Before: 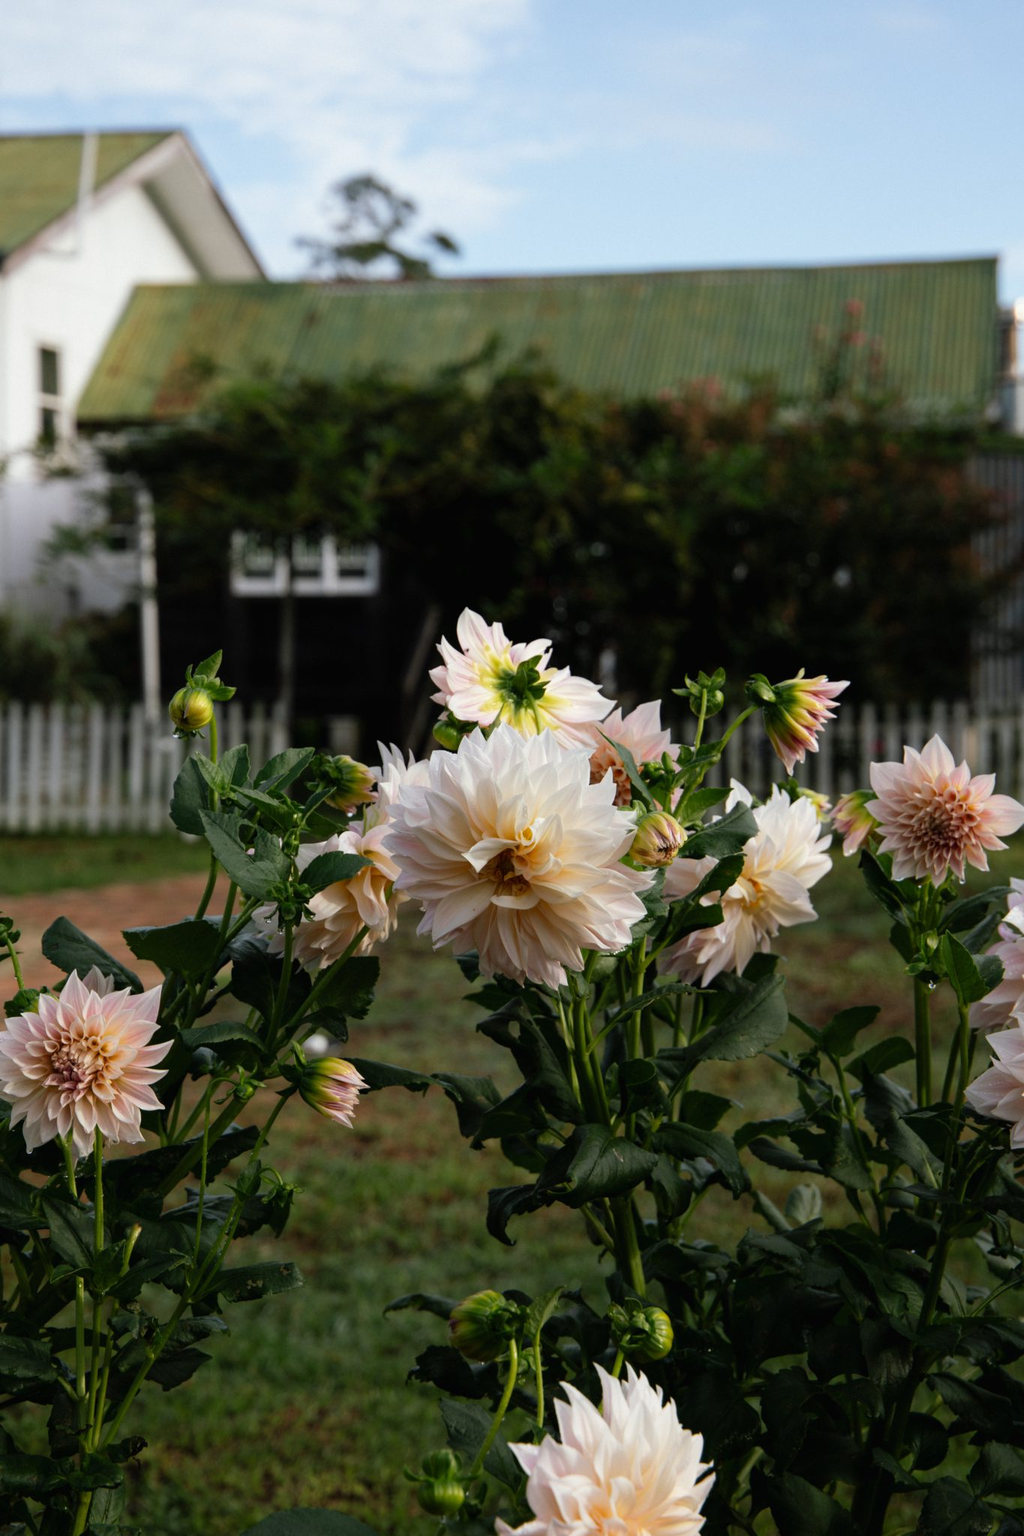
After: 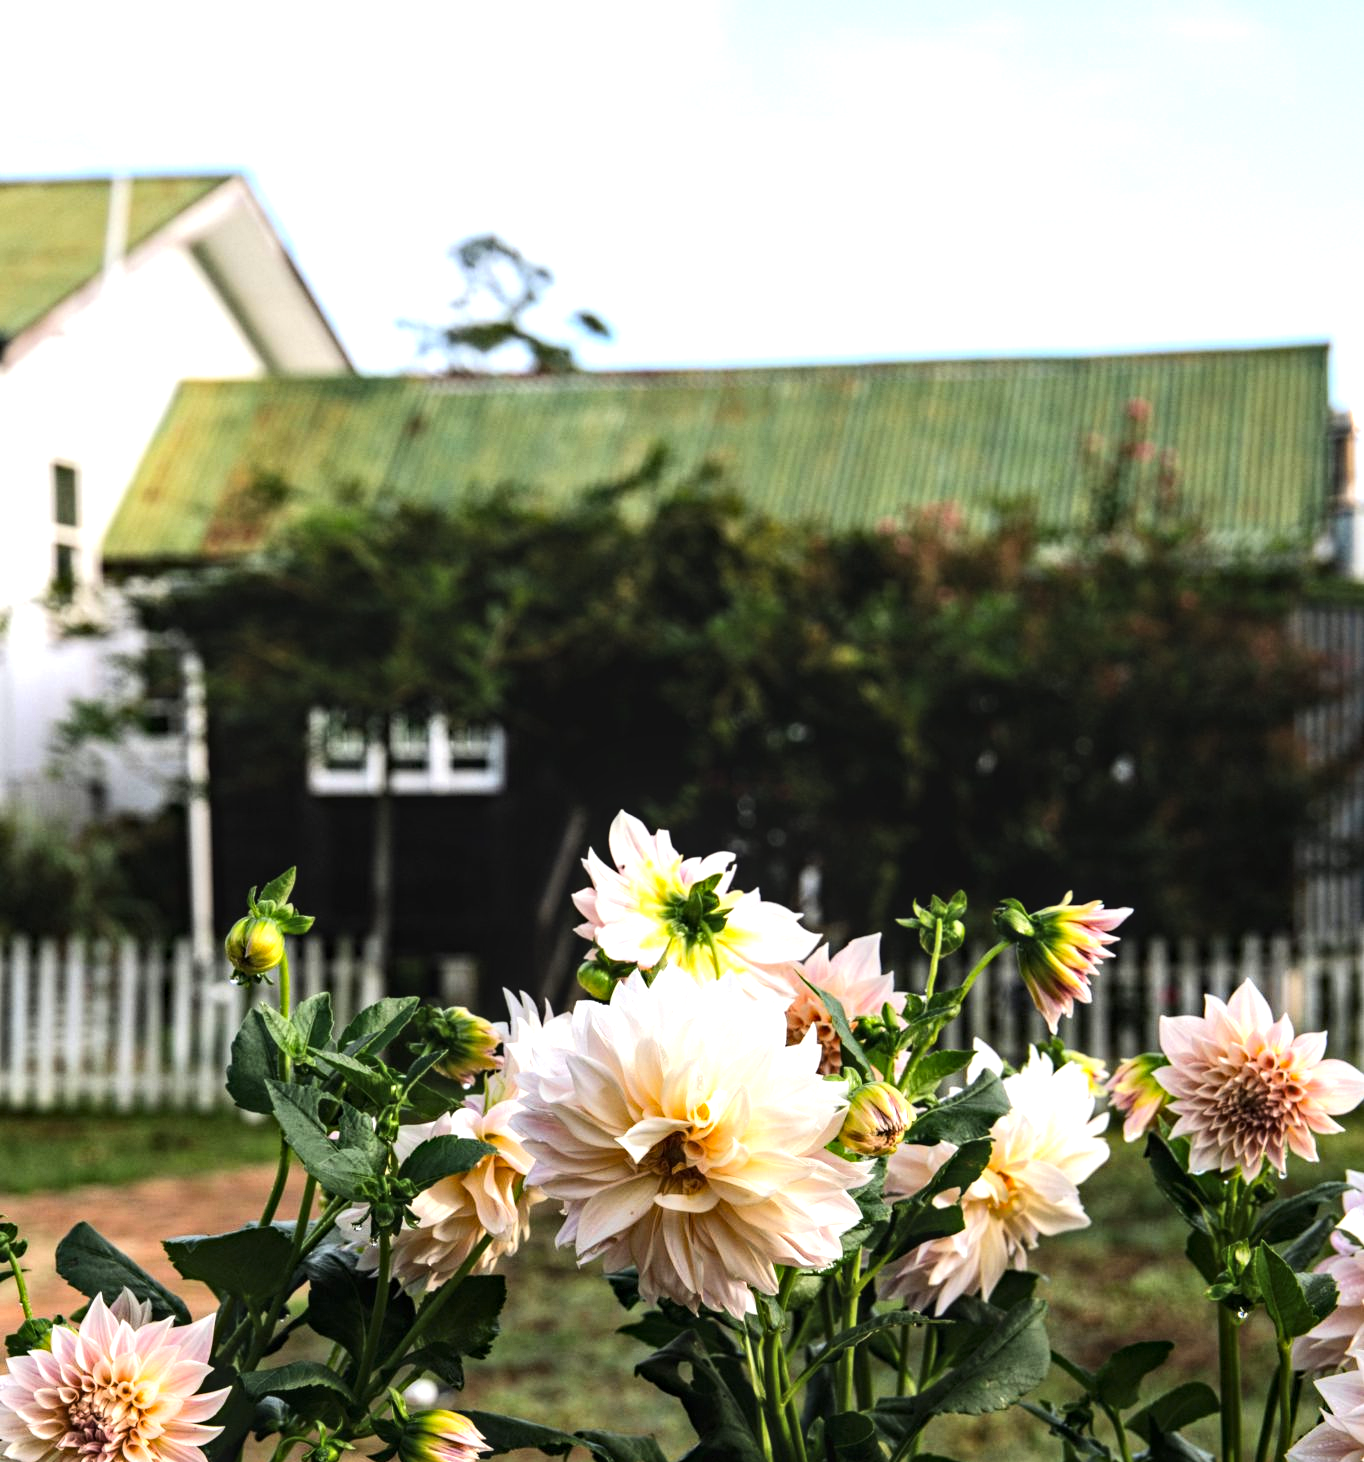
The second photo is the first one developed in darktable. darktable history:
white balance: emerald 1
color zones: curves: ch0 [(0.068, 0.464) (0.25, 0.5) (0.48, 0.508) (0.75, 0.536) (0.886, 0.476) (0.967, 0.456)]; ch1 [(0.066, 0.456) (0.25, 0.5) (0.616, 0.508) (0.746, 0.56) (0.934, 0.444)]
tone curve: curves: ch0 [(0, 0) (0.055, 0.031) (0.282, 0.215) (0.729, 0.785) (1, 1)], color space Lab, linked channels, preserve colors none
crop: bottom 28.576%
exposure: black level correction 0, exposure 1.2 EV, compensate highlight preservation false
local contrast: on, module defaults
haze removal: compatibility mode true, adaptive false
